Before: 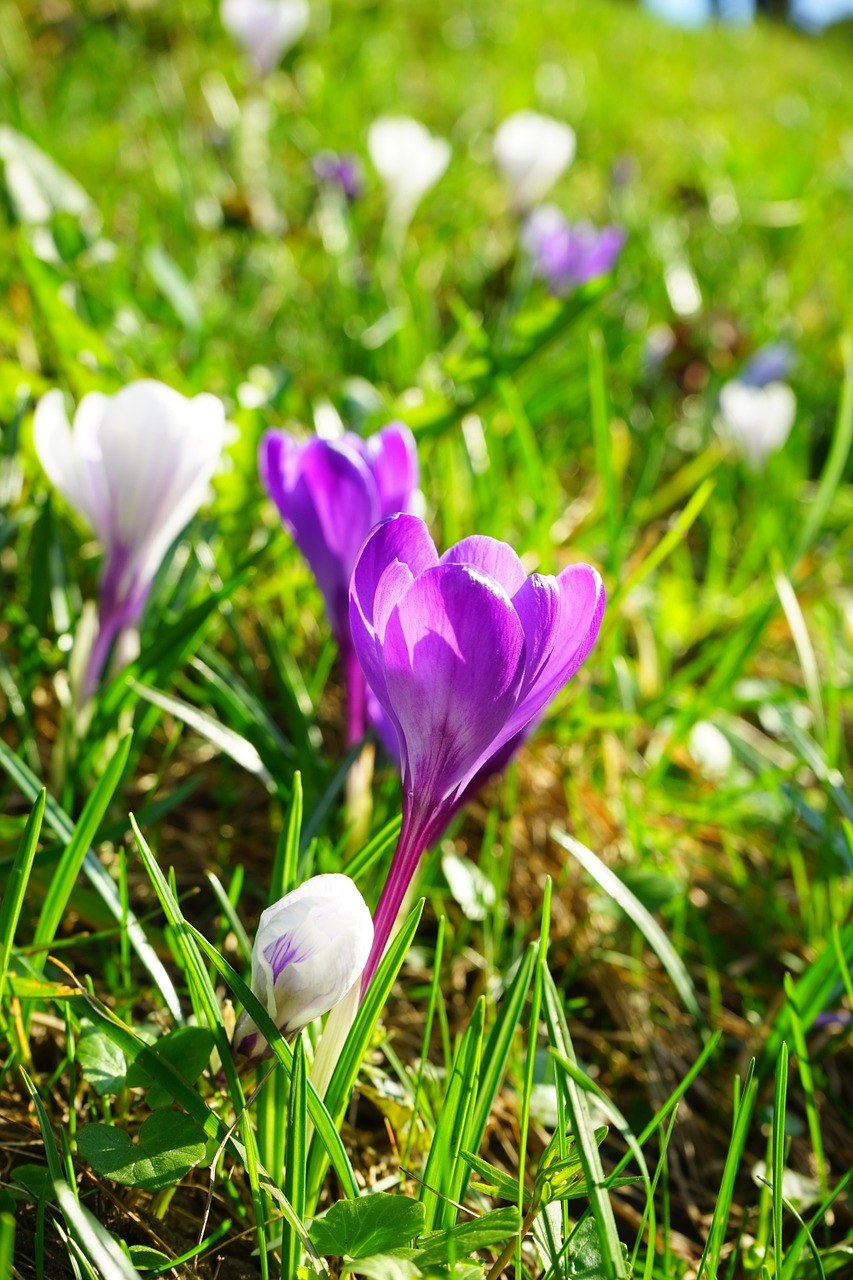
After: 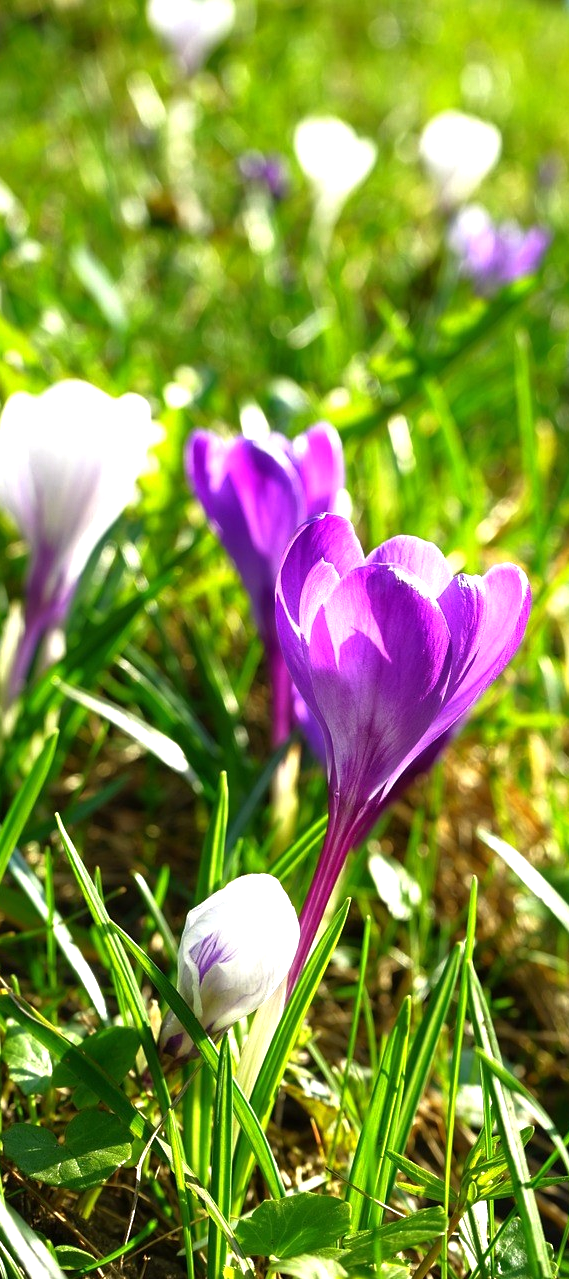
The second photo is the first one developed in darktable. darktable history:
tone equalizer: -8 EV 0.001 EV, -7 EV -0.002 EV, -6 EV 0.003 EV, -5 EV -0.017 EV, -4 EV -0.121 EV, -3 EV -0.175 EV, -2 EV 0.256 EV, -1 EV 0.712 EV, +0 EV 0.49 EV, edges refinement/feathering 500, mask exposure compensation -1.57 EV, preserve details no
crop and rotate: left 8.716%, right 24.574%
